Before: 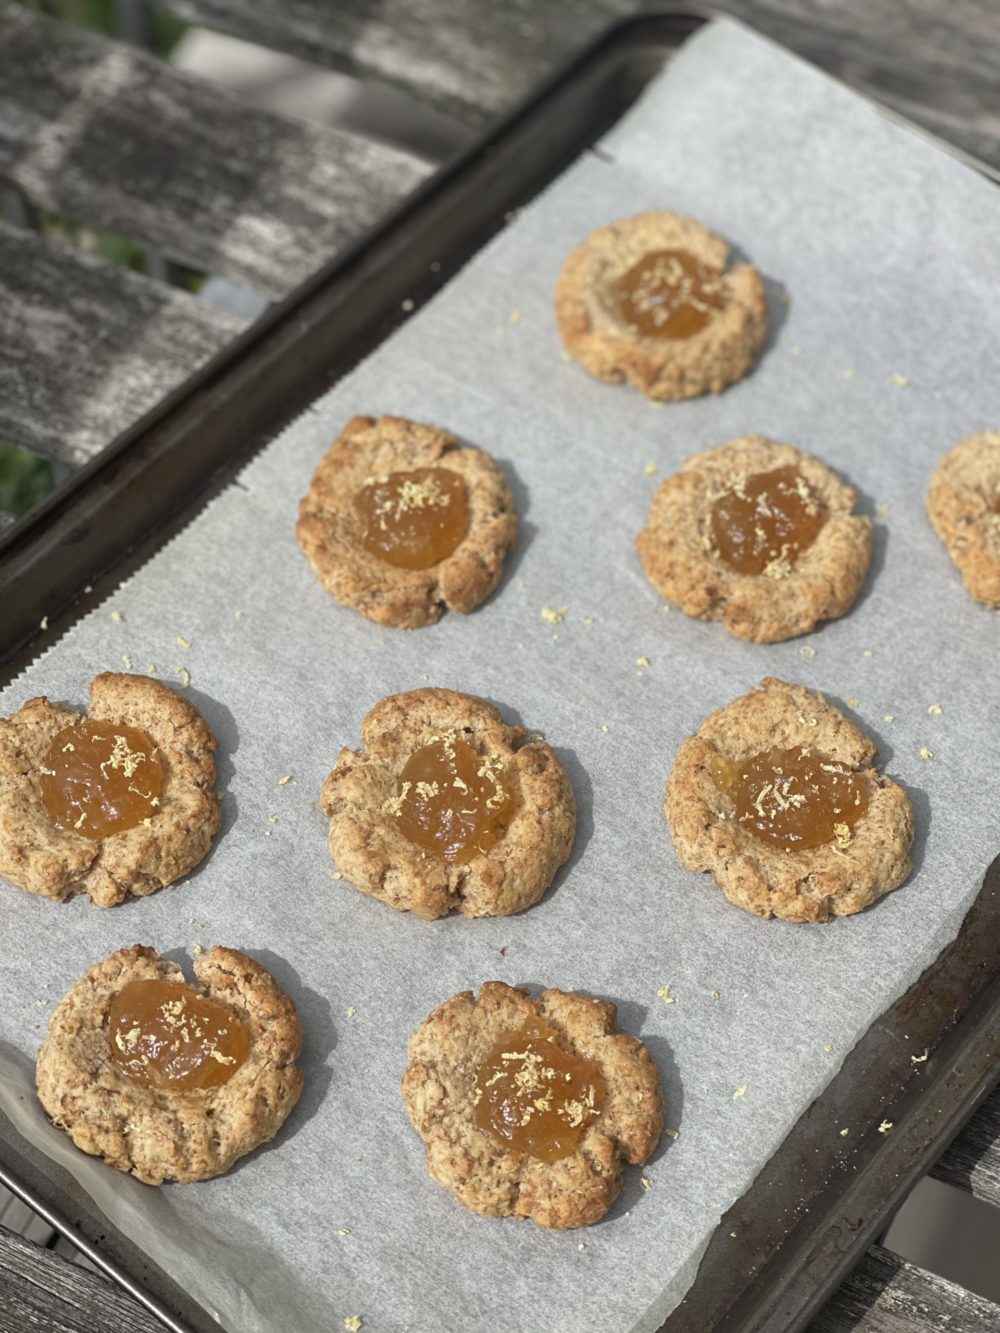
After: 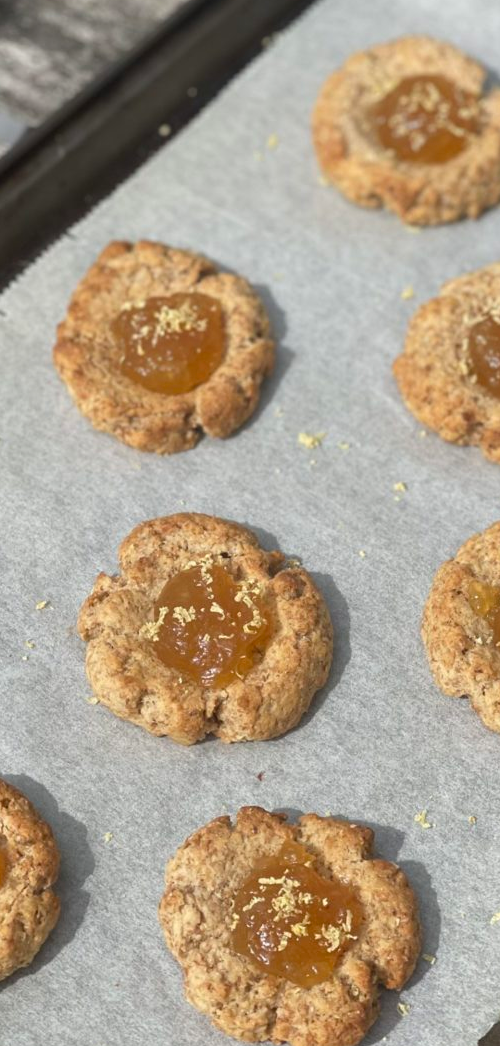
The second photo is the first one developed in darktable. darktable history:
crop and rotate: angle 0.015°, left 24.32%, top 13.186%, right 25.59%, bottom 8.283%
